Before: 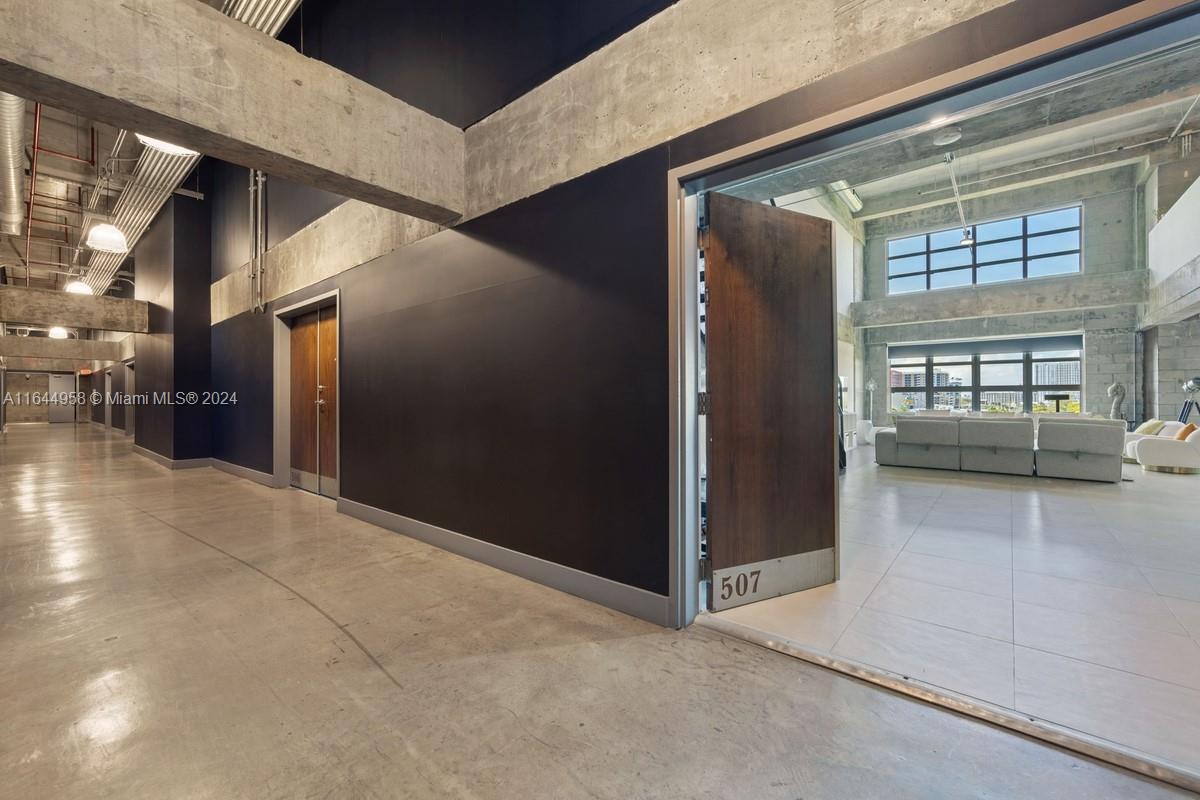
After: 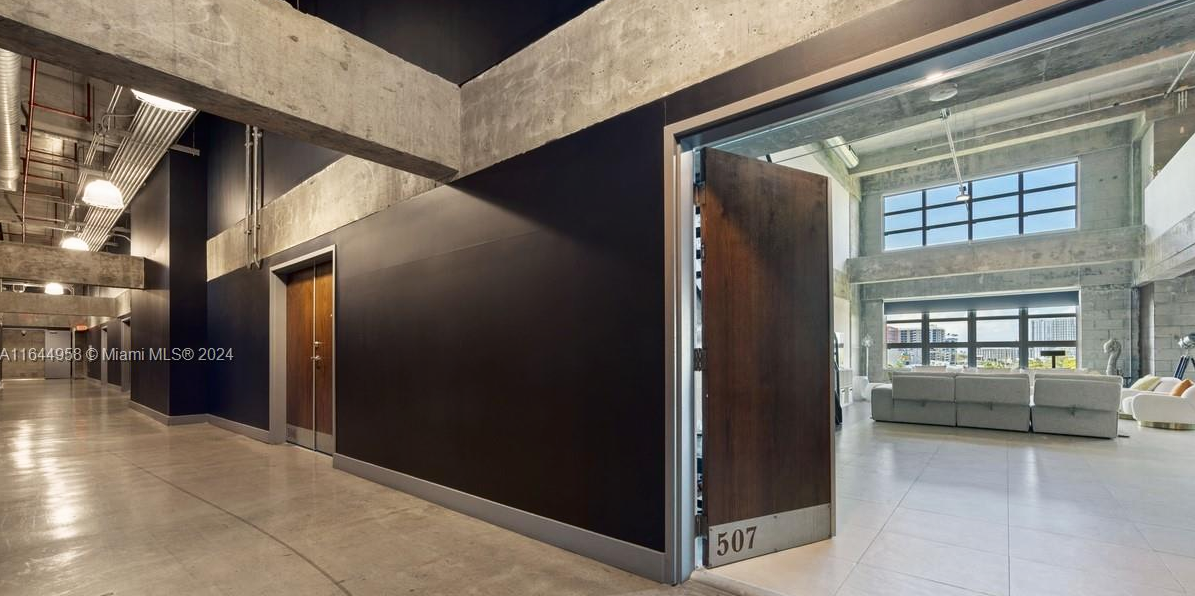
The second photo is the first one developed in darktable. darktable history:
crop: left 0.351%, top 5.548%, bottom 19.921%
shadows and highlights: shadows -64.06, white point adjustment -5.13, highlights 61.56
